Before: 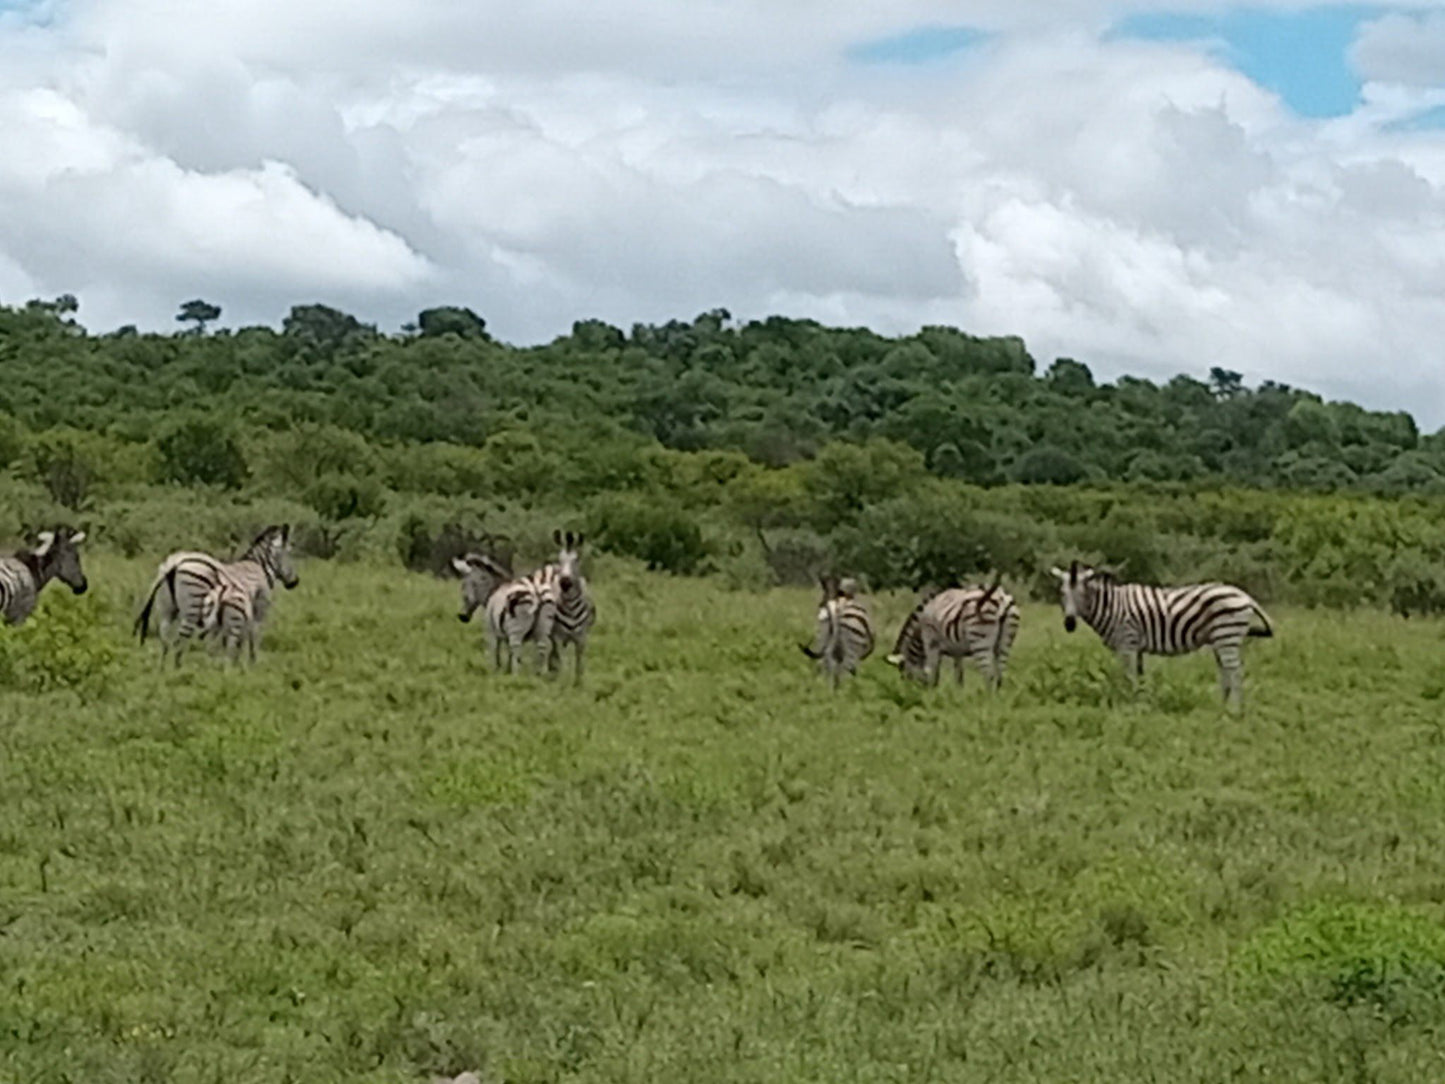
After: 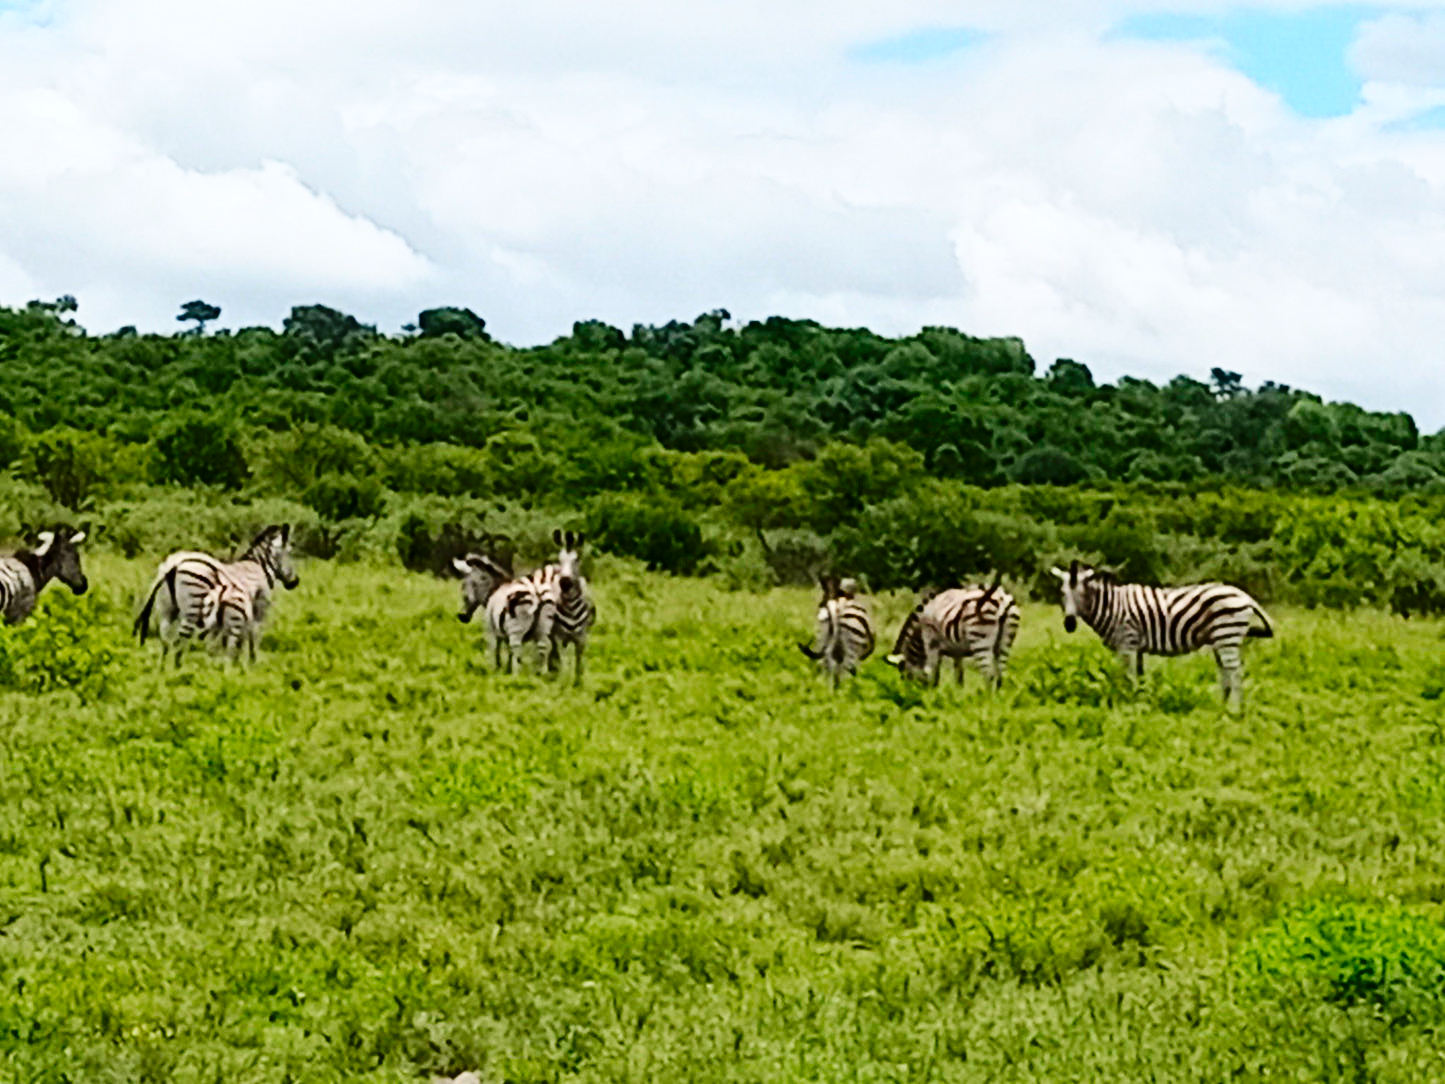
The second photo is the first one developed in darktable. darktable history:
tone equalizer: on, module defaults
contrast brightness saturation: contrast 0.181, saturation 0.296
base curve: curves: ch0 [(0, 0) (0.036, 0.025) (0.121, 0.166) (0.206, 0.329) (0.605, 0.79) (1, 1)], preserve colors none
